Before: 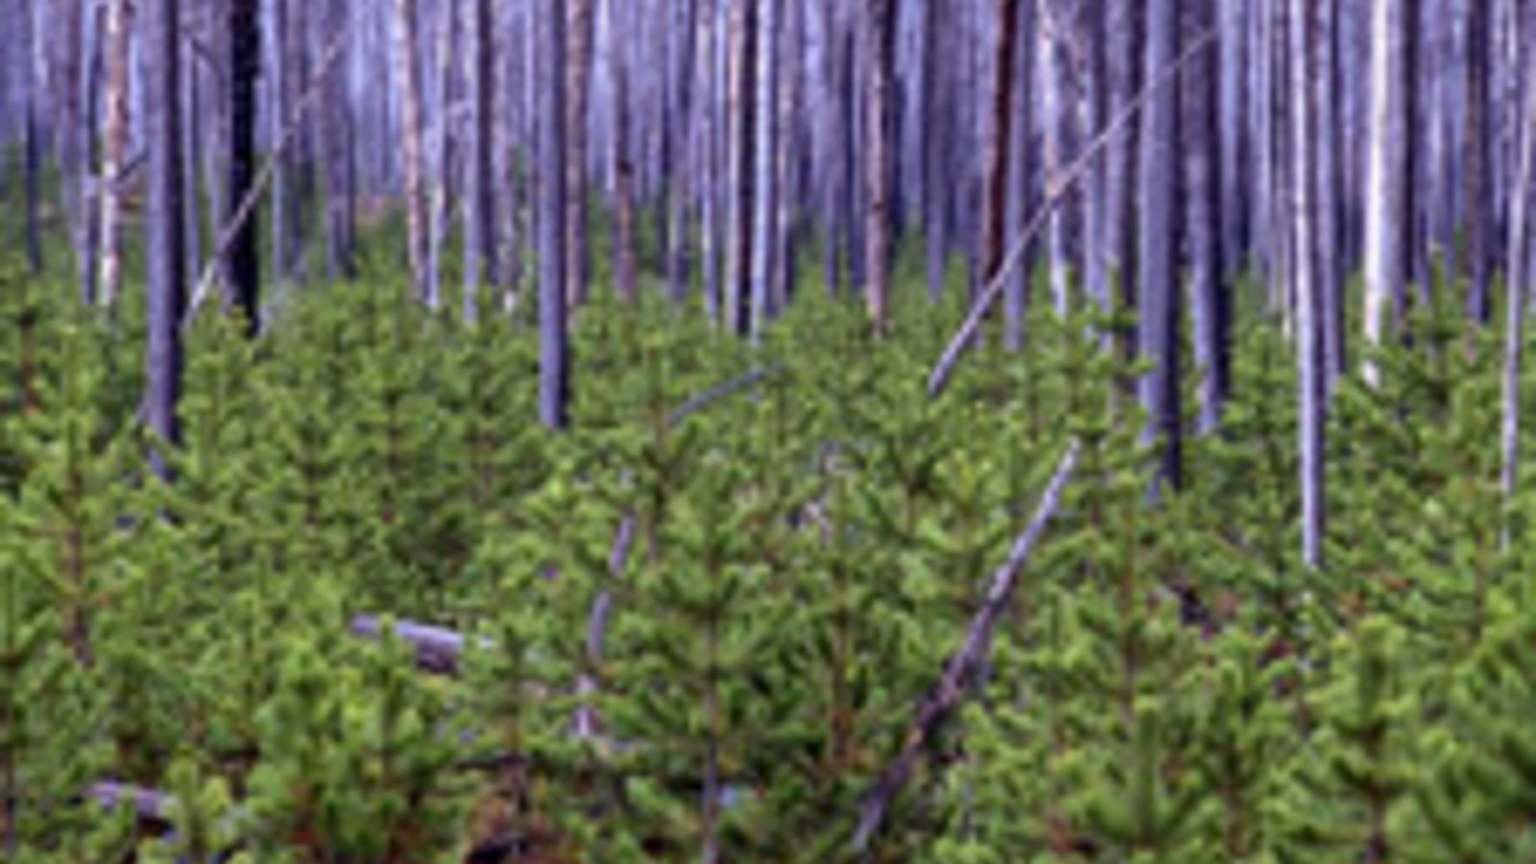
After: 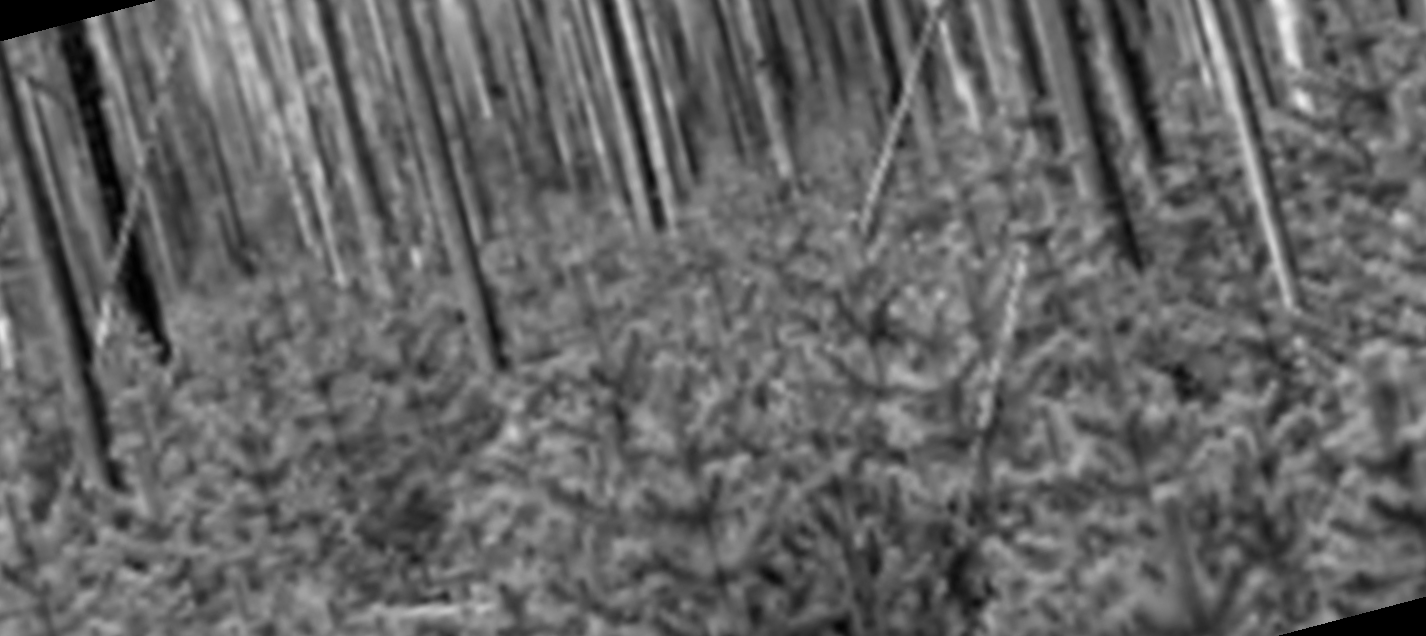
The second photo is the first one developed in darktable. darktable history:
rotate and perspective: rotation -14.8°, crop left 0.1, crop right 0.903, crop top 0.25, crop bottom 0.748
monochrome: on, module defaults
